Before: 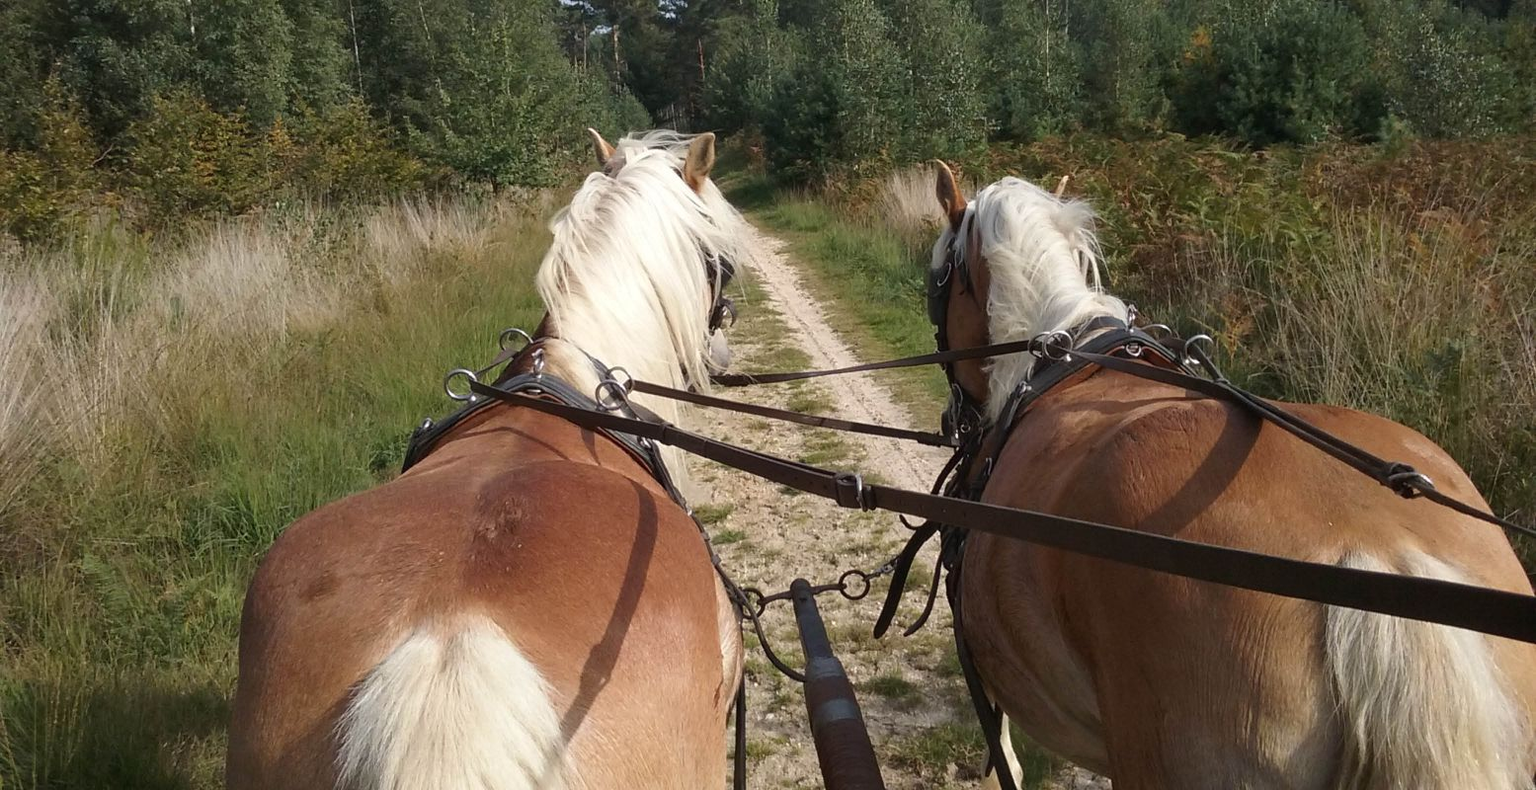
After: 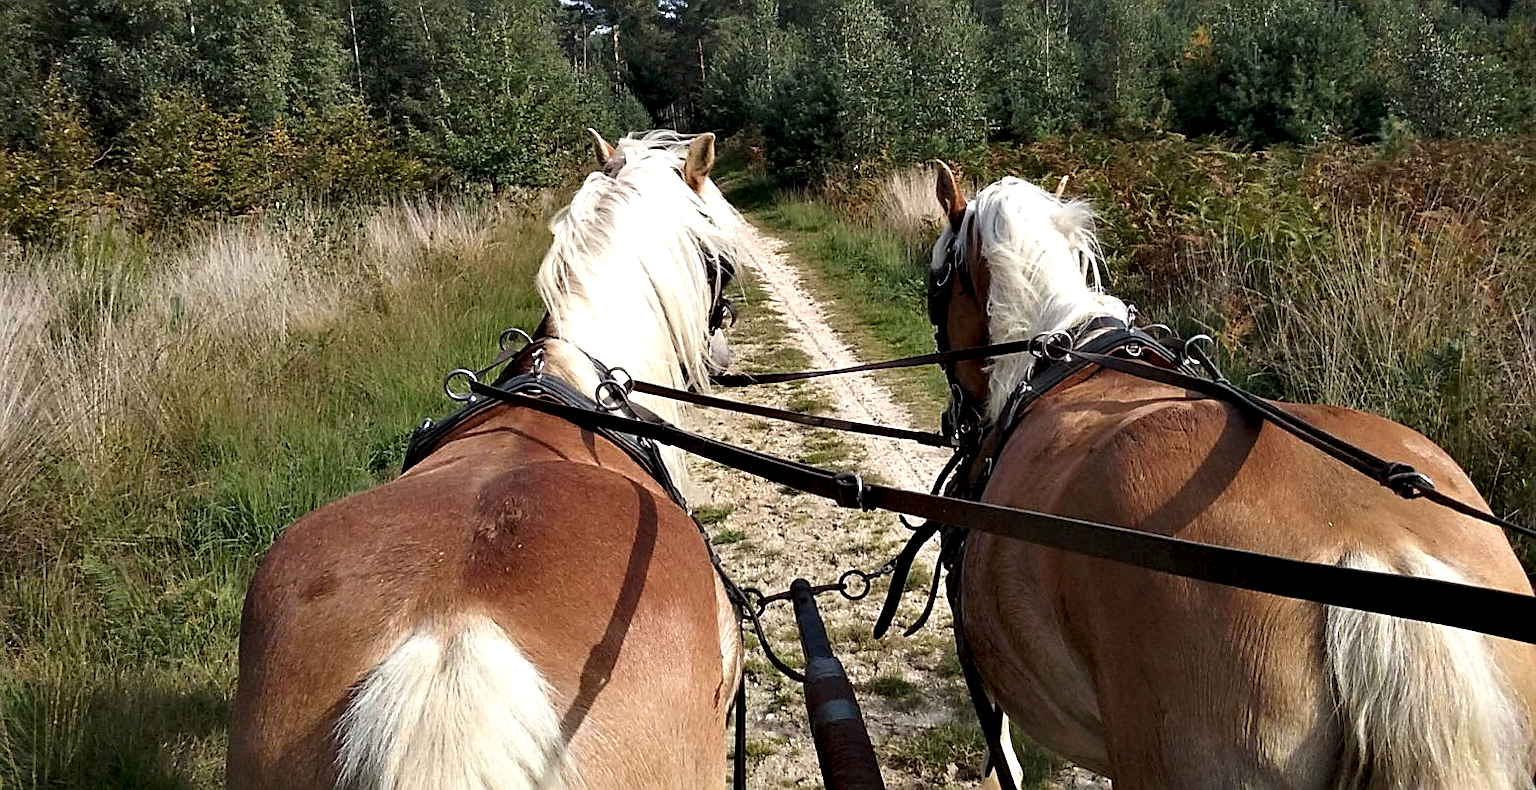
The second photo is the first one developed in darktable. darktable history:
contrast equalizer: y [[0.6 ×6], [0.55 ×6], [0 ×6], [0 ×6], [0 ×6]]
sharpen: on, module defaults
